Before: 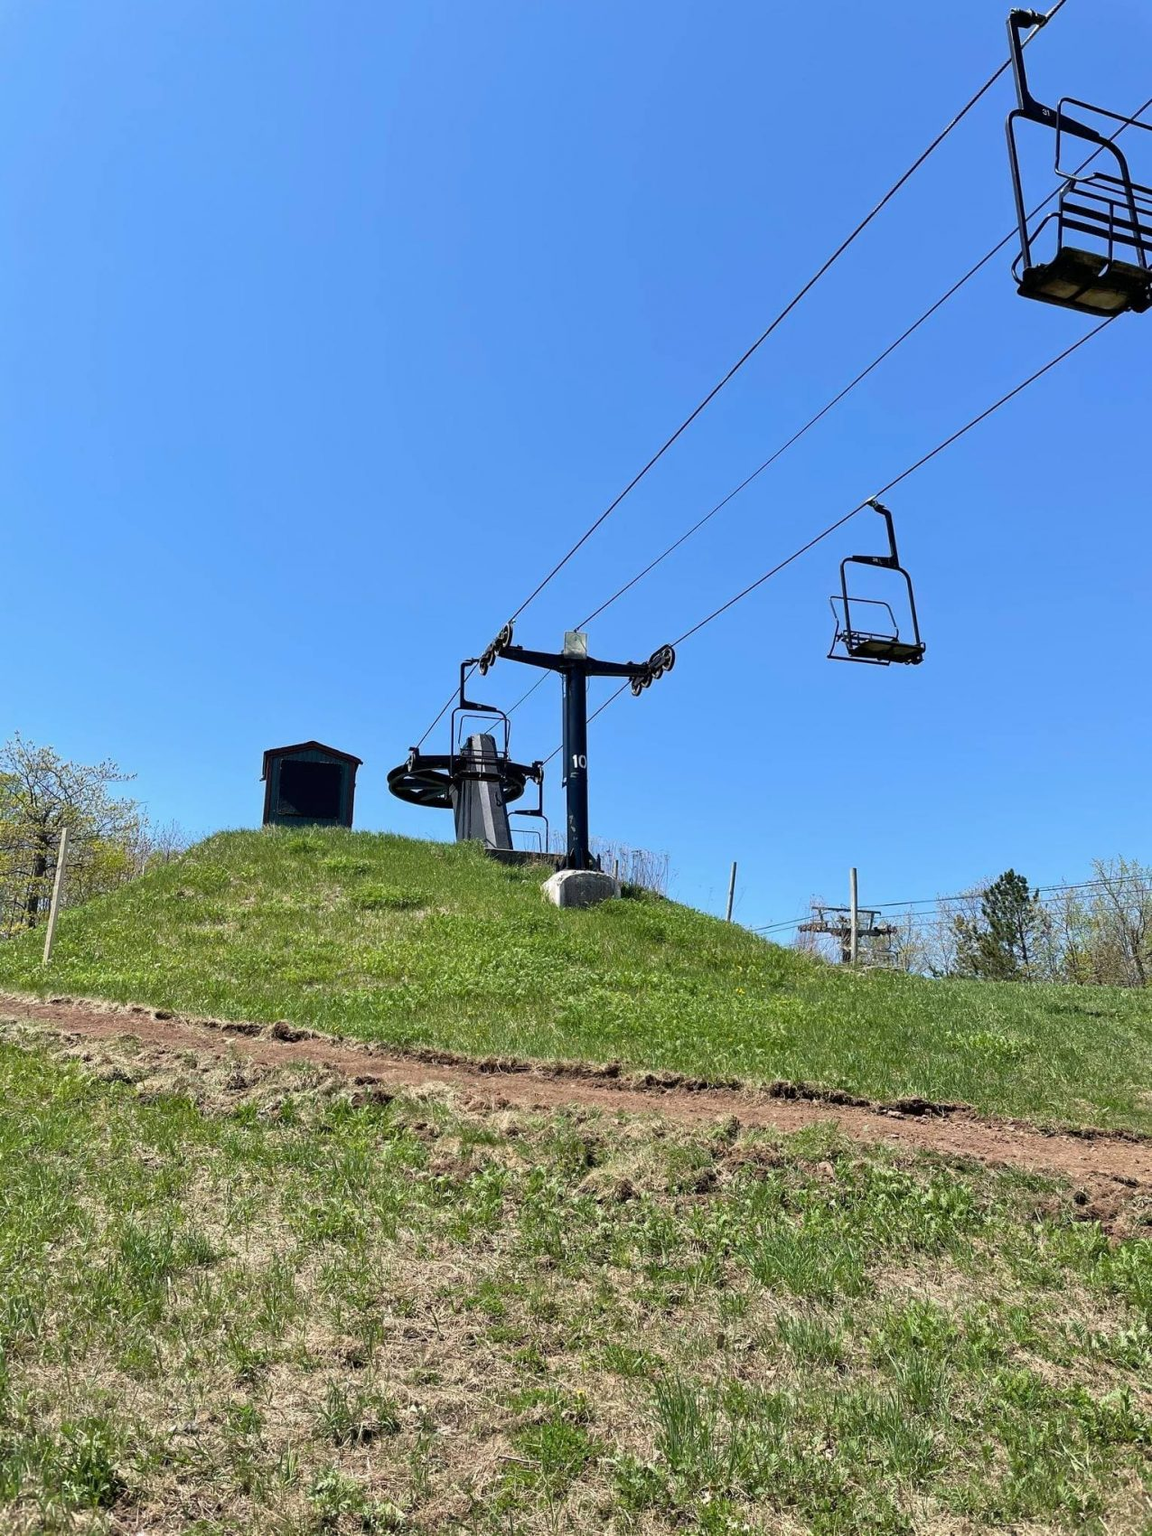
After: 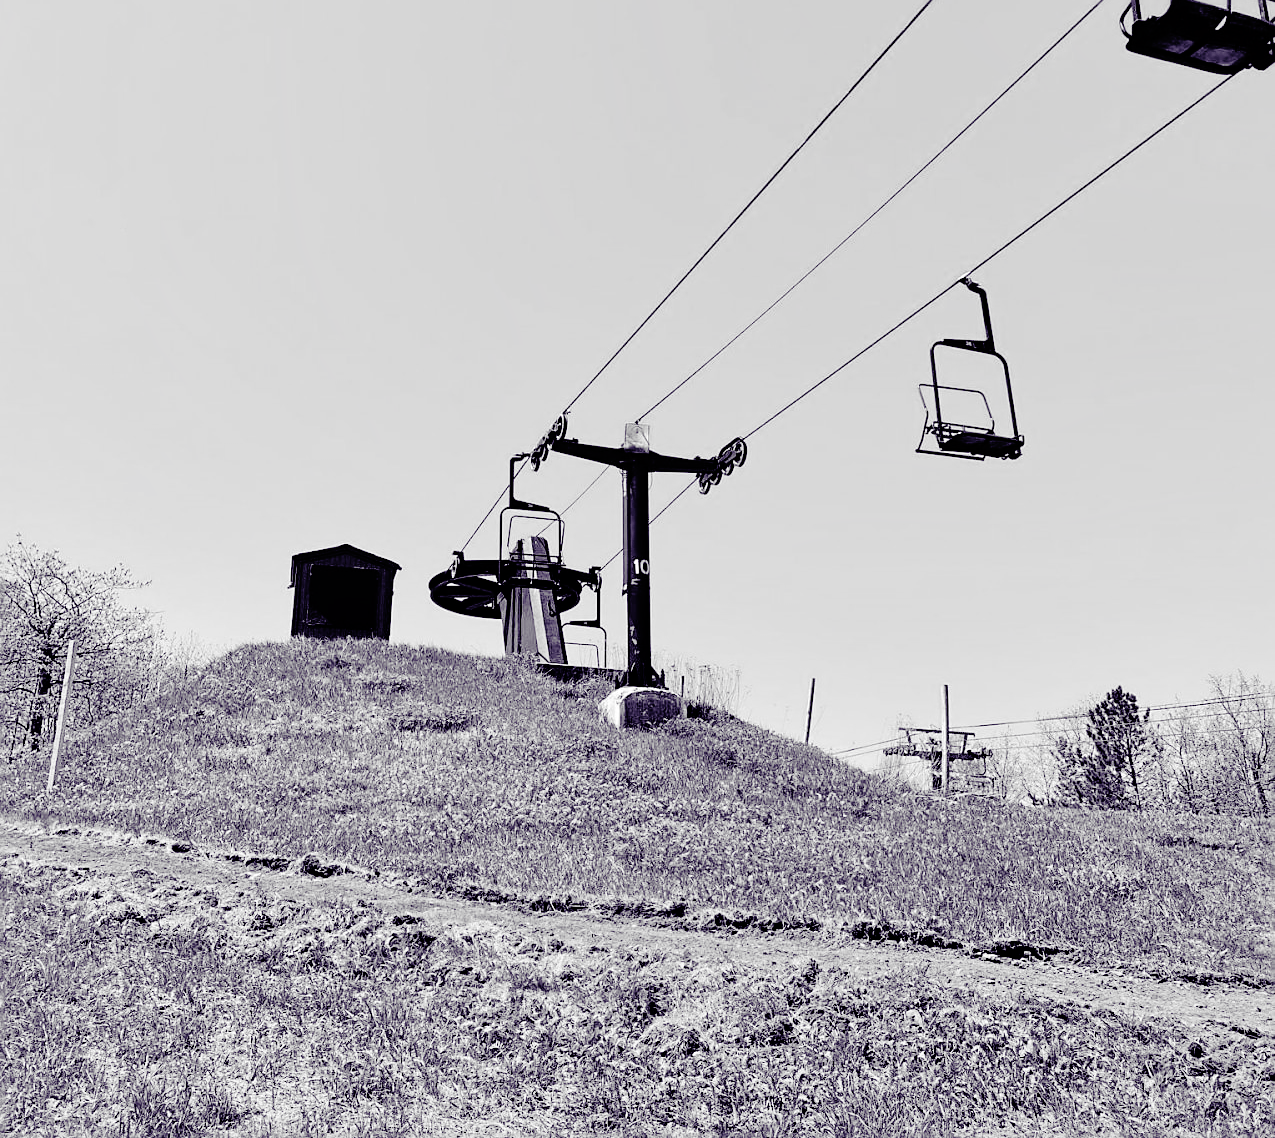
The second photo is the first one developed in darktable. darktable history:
color calibration: output gray [0.21, 0.42, 0.37, 0], illuminant as shot in camera, x 0.358, y 0.373, temperature 4628.91 K
local contrast: mode bilateral grid, contrast 20, coarseness 49, detail 132%, midtone range 0.2
color balance rgb: shadows lift › luminance -21.802%, shadows lift › chroma 8.732%, shadows lift › hue 282.94°, perceptual saturation grading › global saturation 16.922%
crop: top 16.291%, bottom 16.728%
sharpen: on, module defaults
exposure: black level correction -0.002, exposure 0.528 EV, compensate highlight preservation false
shadows and highlights: radius 121.18, shadows 21.79, white point adjustment -9.68, highlights -12.6, soften with gaussian
base curve: curves: ch0 [(0, 0) (0.036, 0.01) (0.123, 0.254) (0.258, 0.504) (0.507, 0.748) (1, 1)], preserve colors none
